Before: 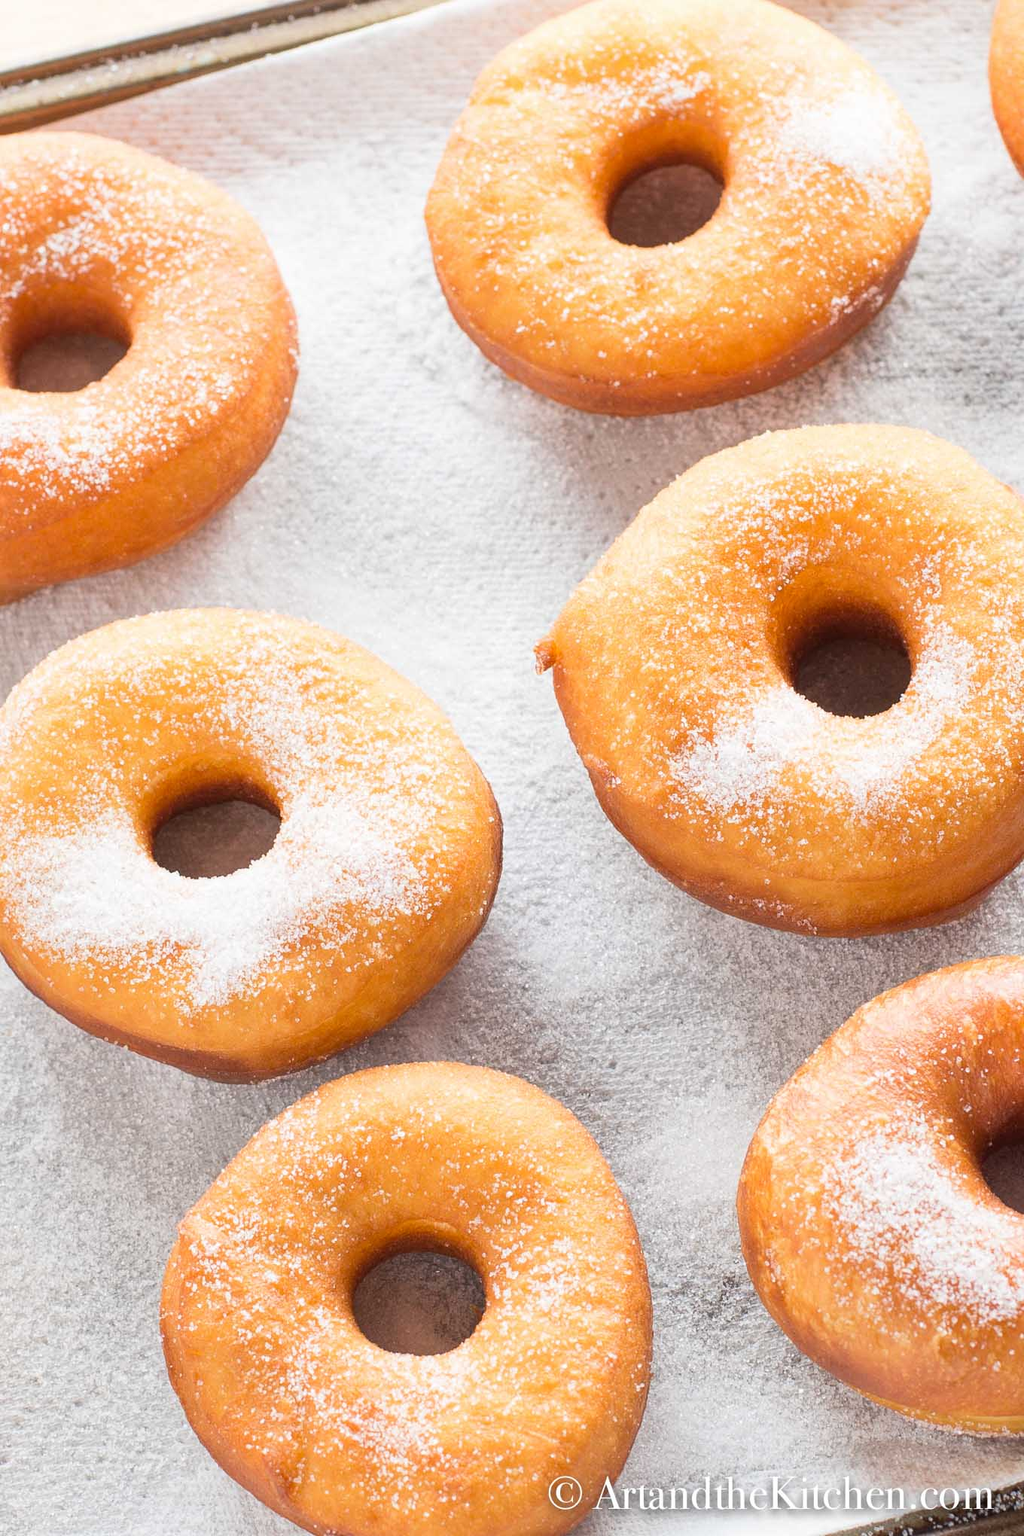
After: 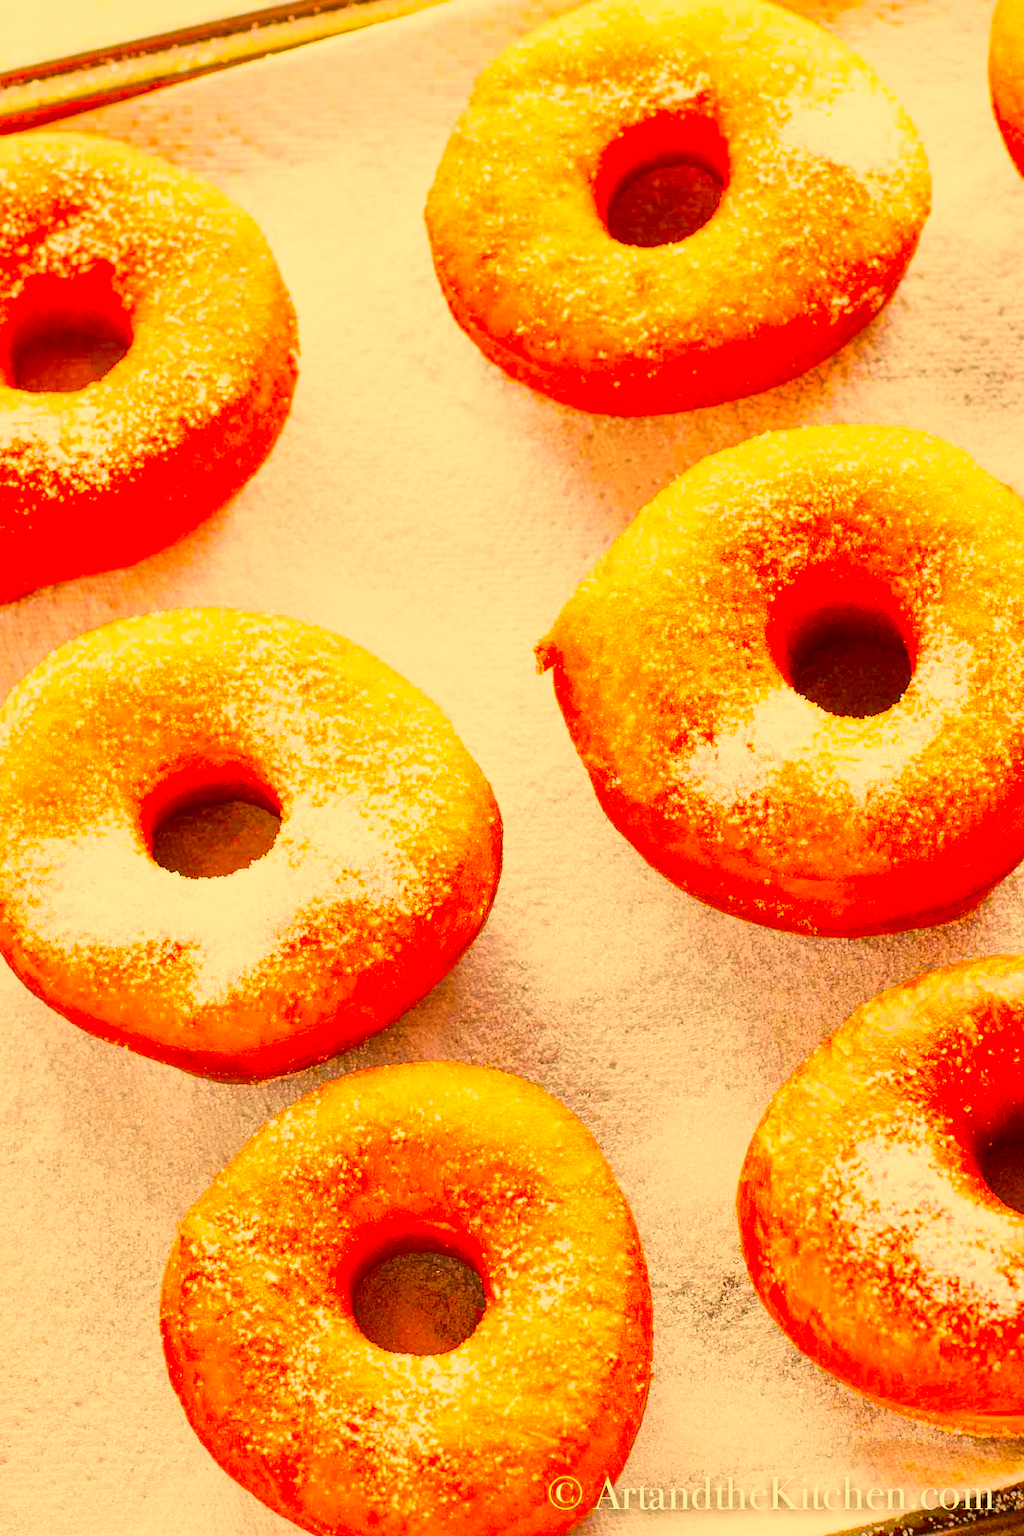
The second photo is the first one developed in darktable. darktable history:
tone curve: curves: ch0 [(0, 0) (0.071, 0.047) (0.266, 0.26) (0.491, 0.552) (0.753, 0.818) (1, 0.983)]; ch1 [(0, 0) (0.346, 0.307) (0.408, 0.369) (0.463, 0.443) (0.482, 0.493) (0.502, 0.5) (0.517, 0.518) (0.55, 0.573) (0.597, 0.641) (0.651, 0.709) (1, 1)]; ch2 [(0, 0) (0.346, 0.34) (0.434, 0.46) (0.485, 0.494) (0.5, 0.494) (0.517, 0.506) (0.535, 0.545) (0.583, 0.634) (0.625, 0.686) (1, 1)], color space Lab, independent channels, preserve colors none
color correction: highlights a* 10.44, highlights b* 30.04, shadows a* 2.73, shadows b* 17.51, saturation 1.72
